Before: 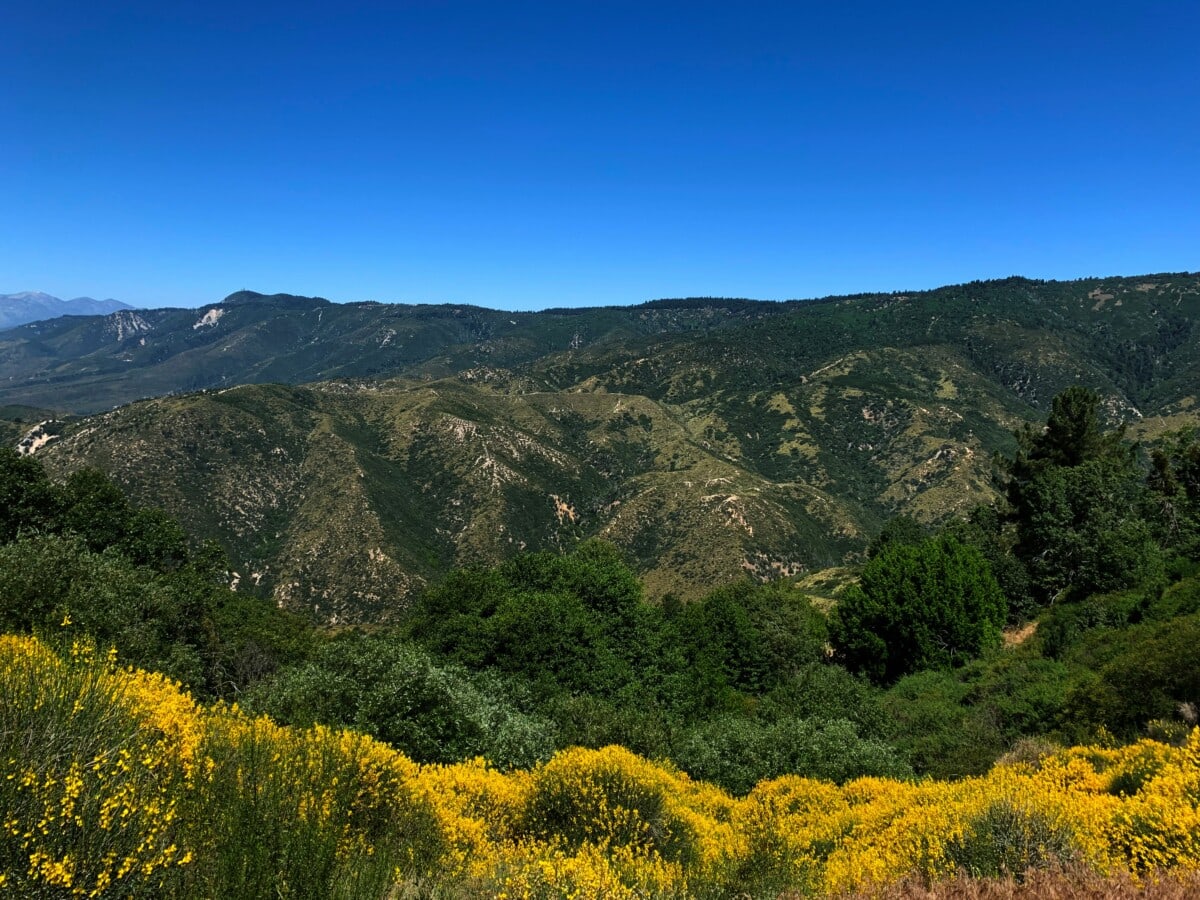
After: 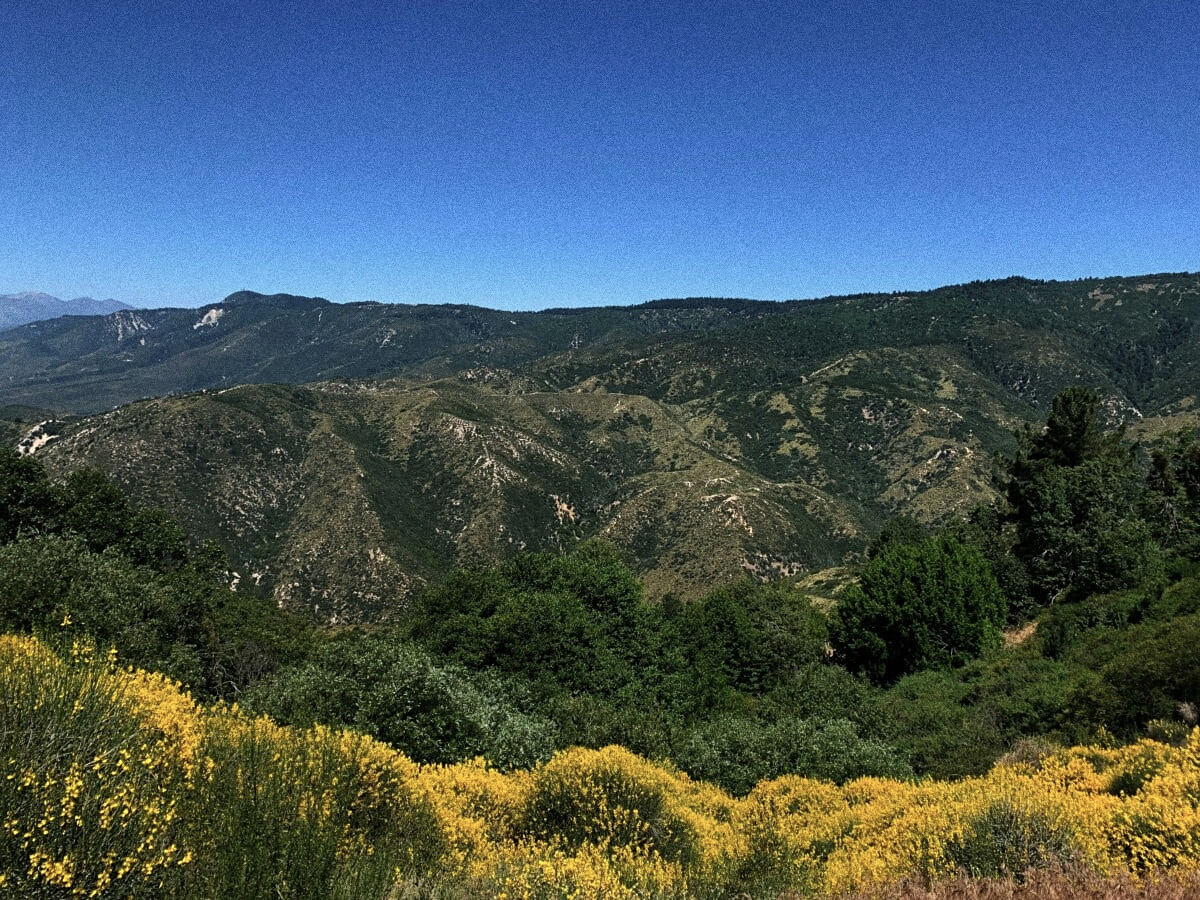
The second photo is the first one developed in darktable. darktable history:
color correction: saturation 0.8
grain: coarseness 0.09 ISO, strength 40%
sharpen: amount 0.2
levels: levels [0, 0.499, 1]
